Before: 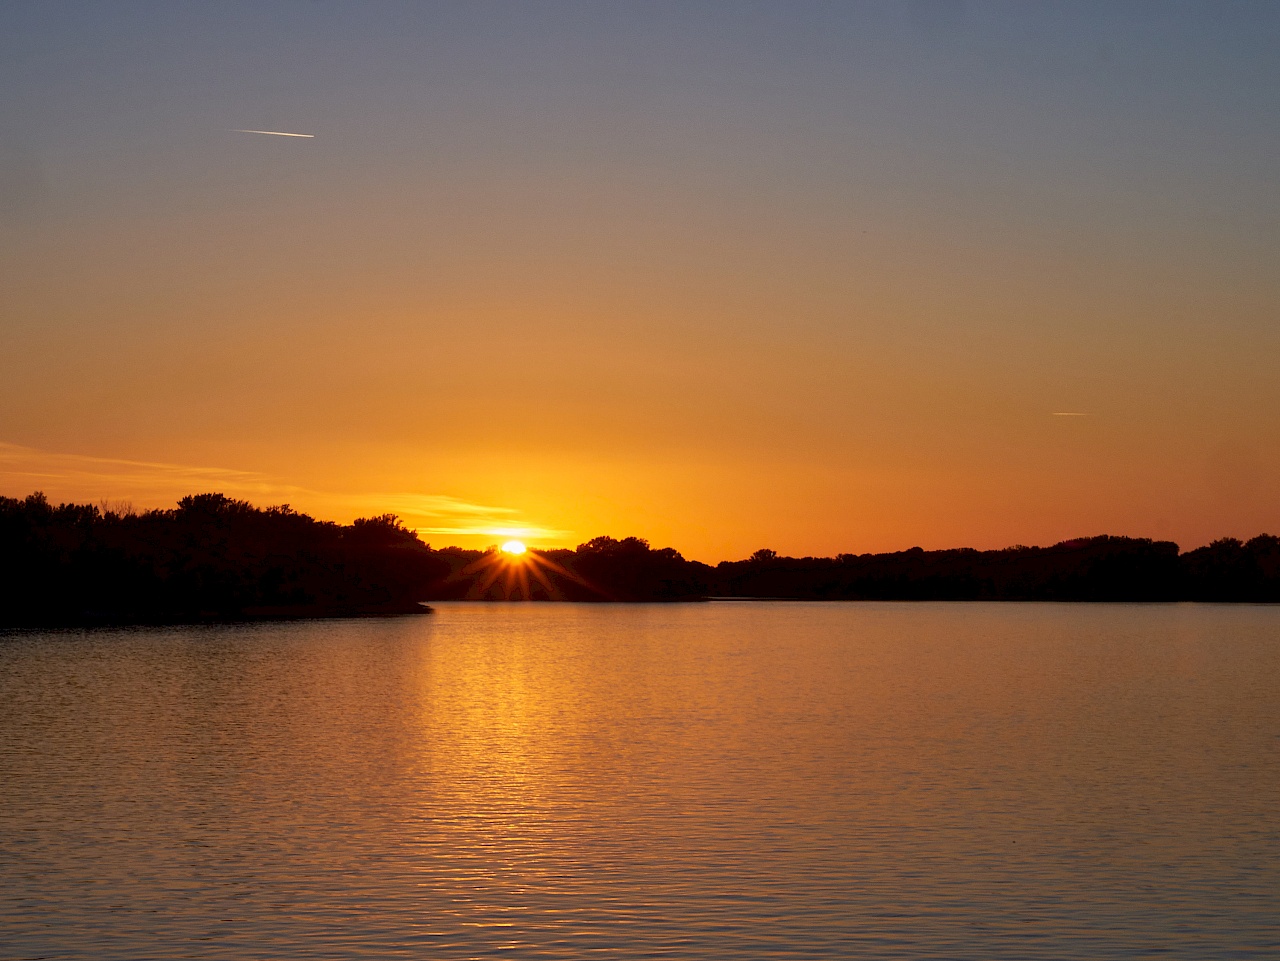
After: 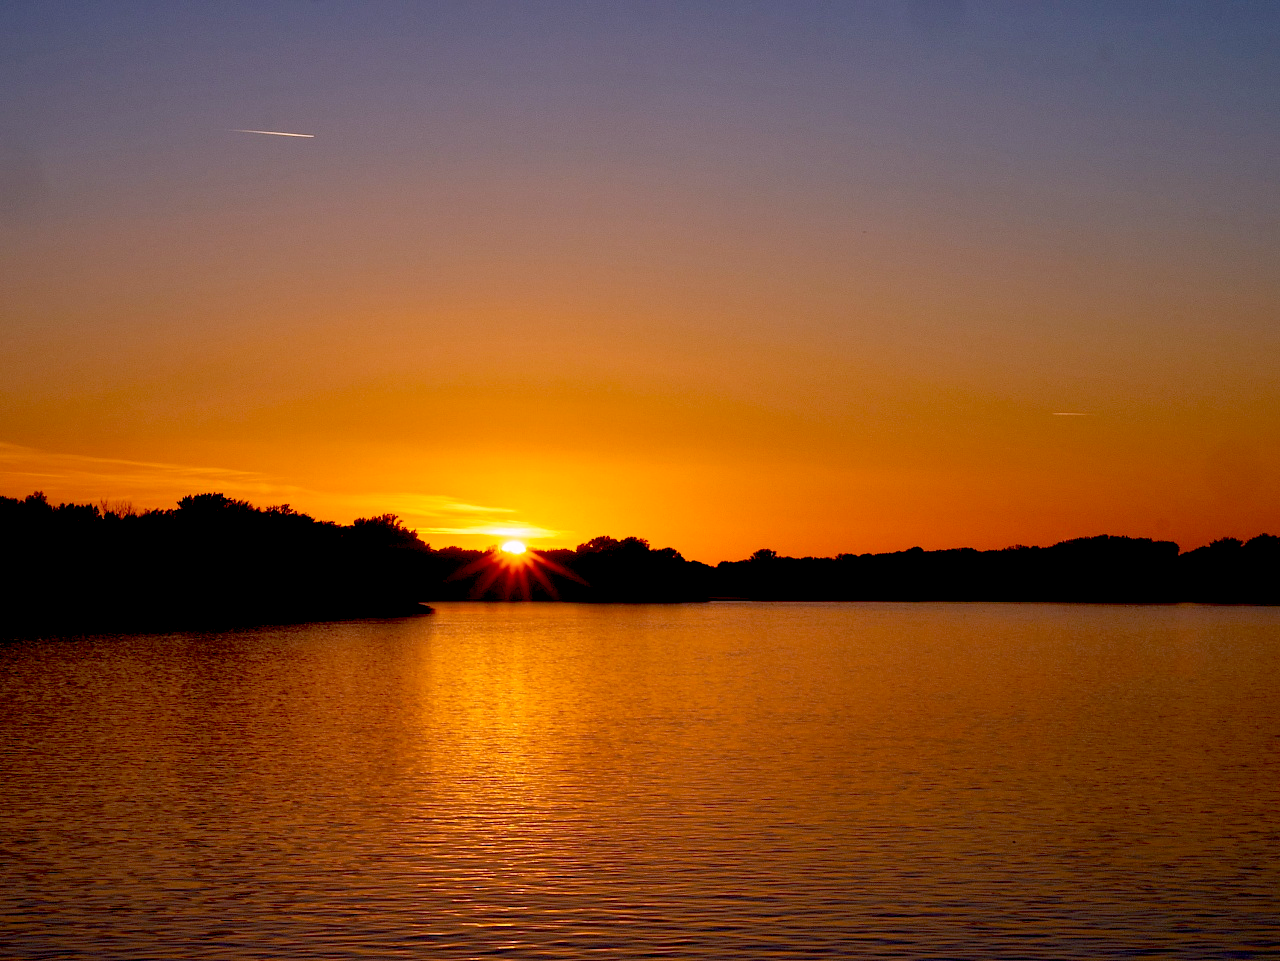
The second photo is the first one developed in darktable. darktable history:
white balance: red 1.05, blue 1.072
exposure: black level correction 0.047, exposure 0.013 EV, compensate highlight preservation false
